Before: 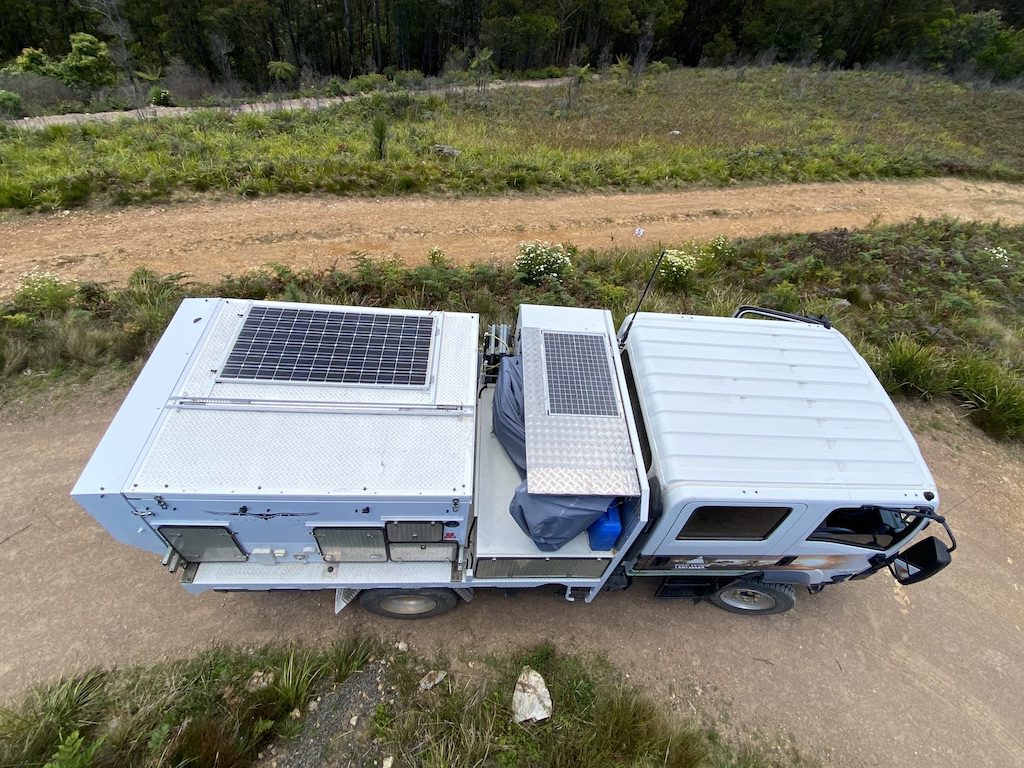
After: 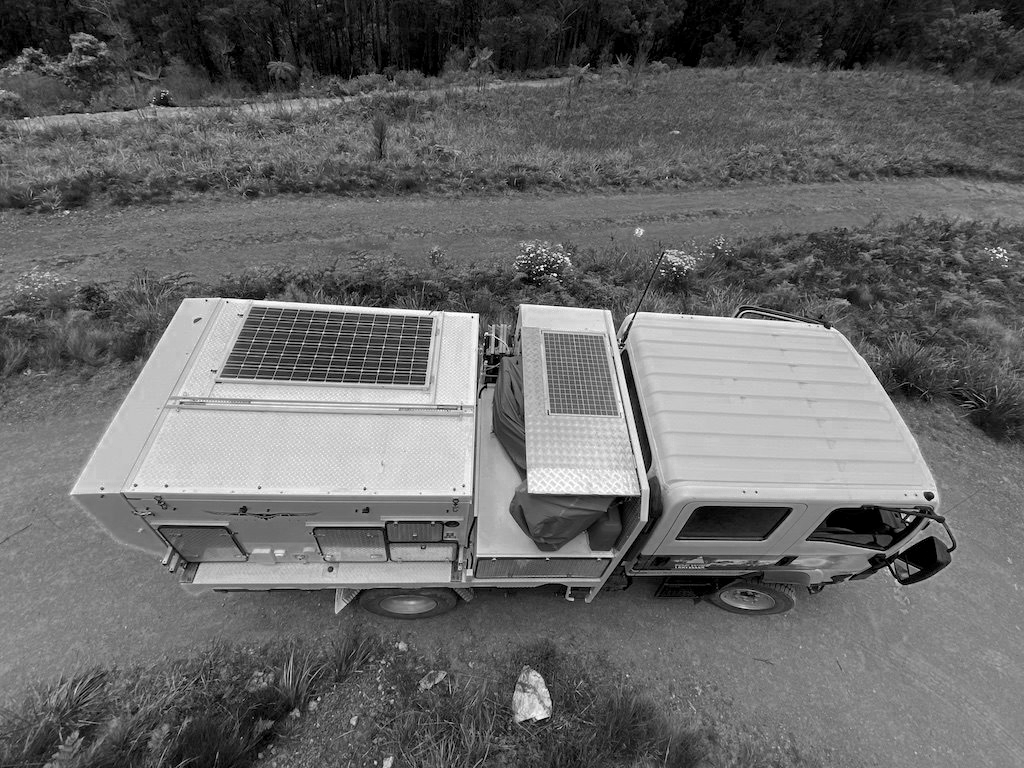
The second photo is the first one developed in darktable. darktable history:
levels: levels [0.016, 0.5, 0.996]
color zones: curves: ch0 [(0.002, 0.429) (0.121, 0.212) (0.198, 0.113) (0.276, 0.344) (0.331, 0.541) (0.41, 0.56) (0.482, 0.289) (0.619, 0.227) (0.721, 0.18) (0.821, 0.435) (0.928, 0.555) (1, 0.587)]; ch1 [(0, 0) (0.143, 0) (0.286, 0) (0.429, 0) (0.571, 0) (0.714, 0) (0.857, 0)]
